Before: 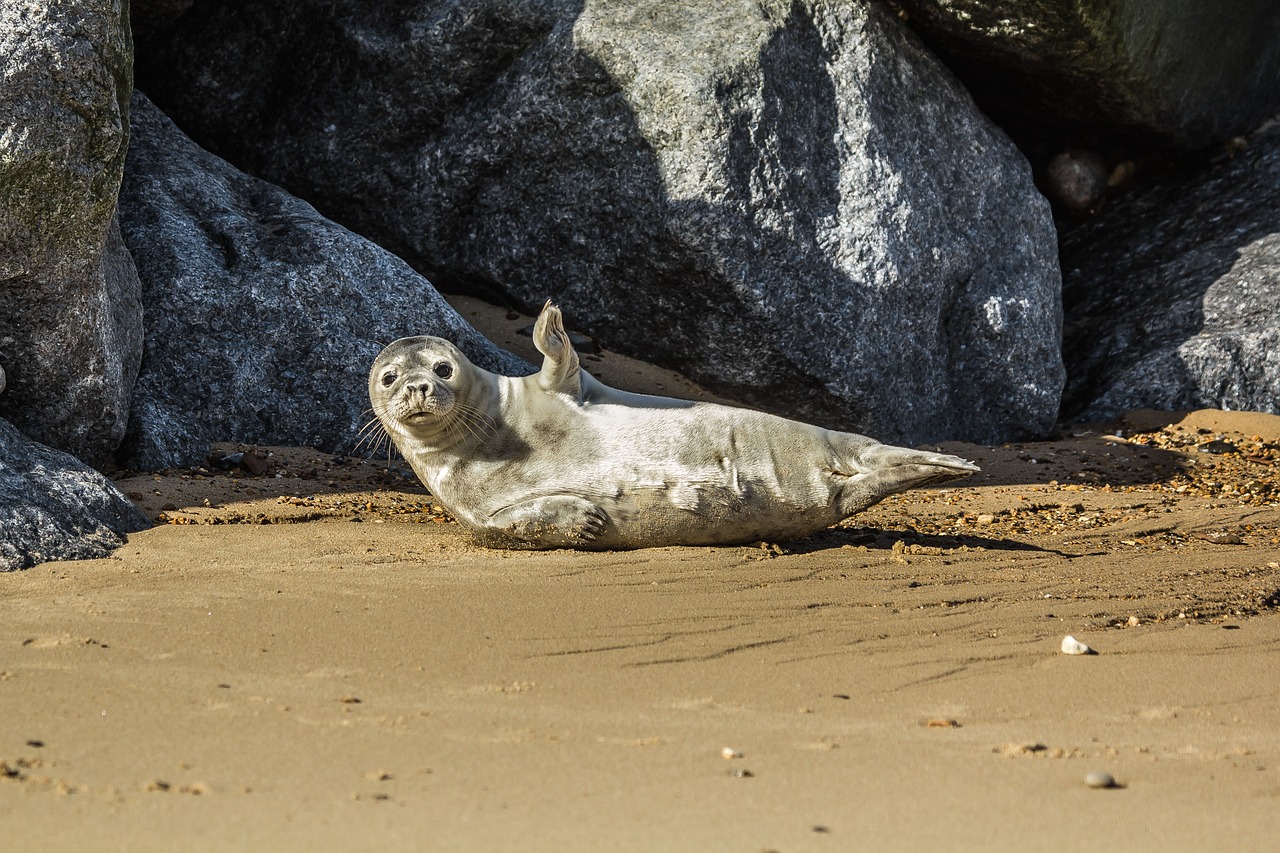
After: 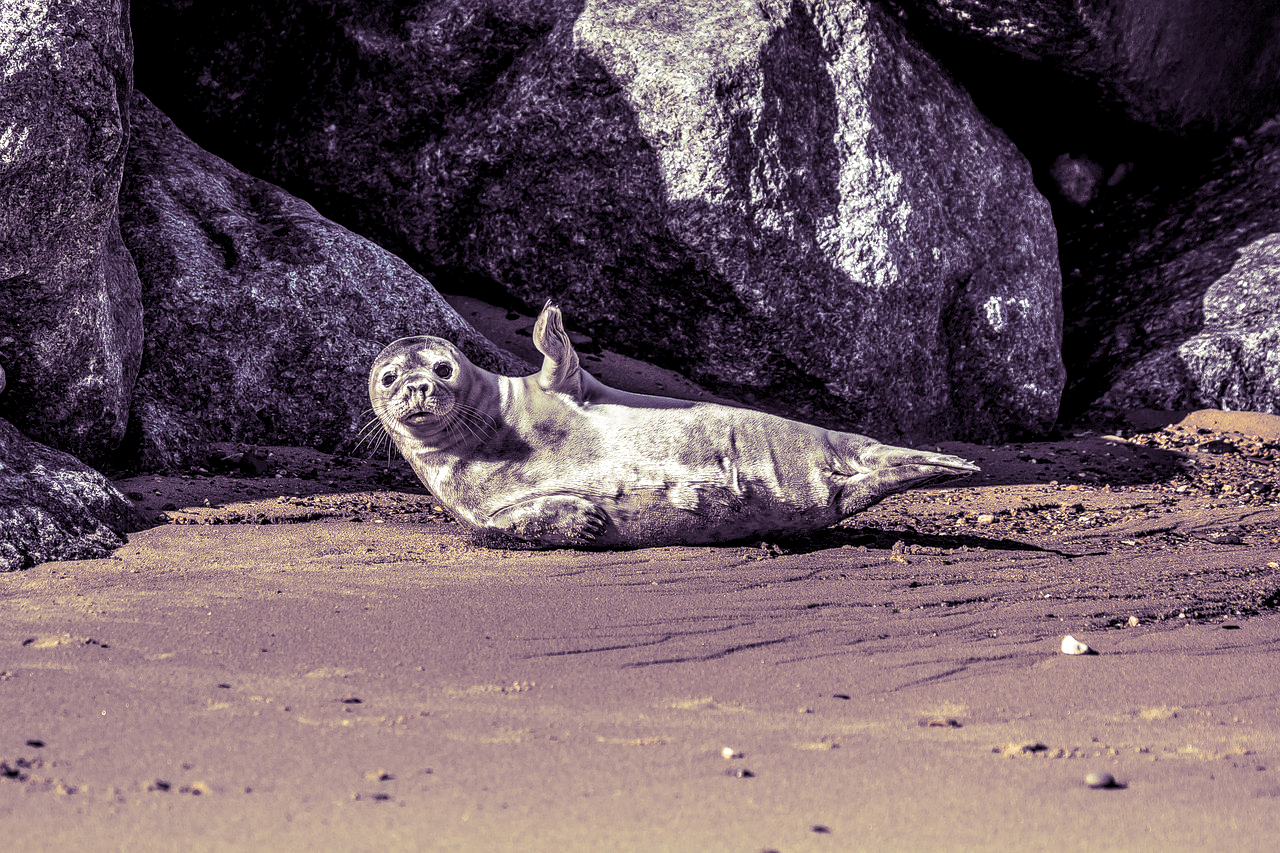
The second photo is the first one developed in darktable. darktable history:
local contrast: detail 160%
split-toning: shadows › hue 266.4°, shadows › saturation 0.4, highlights › hue 61.2°, highlights › saturation 0.3, compress 0%
